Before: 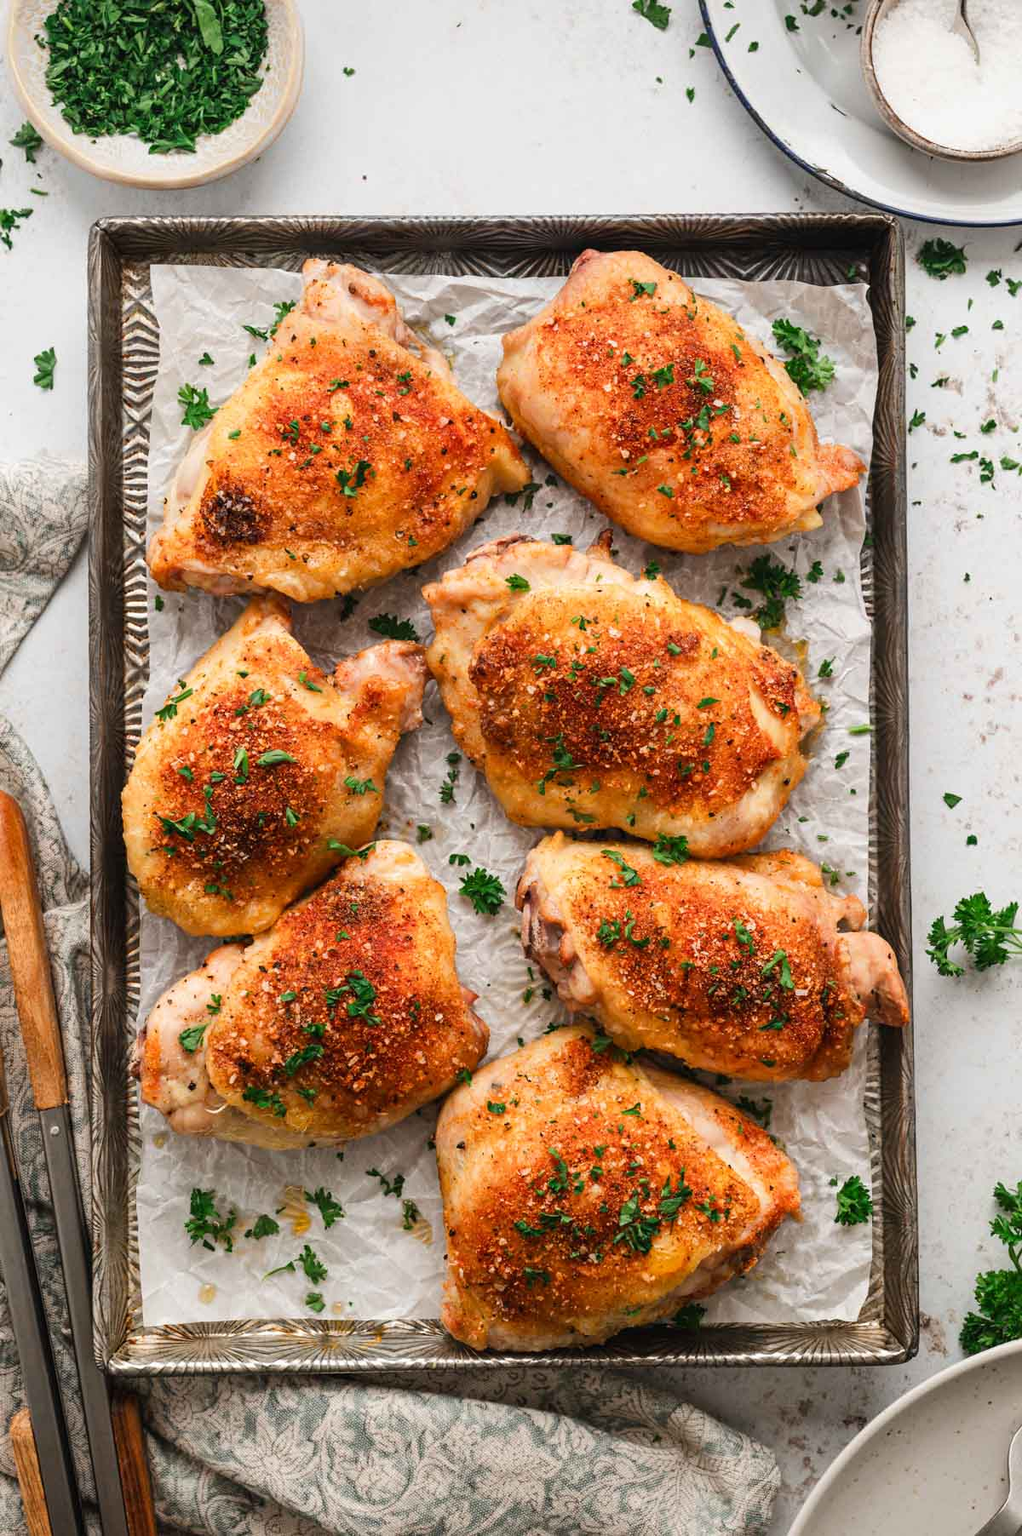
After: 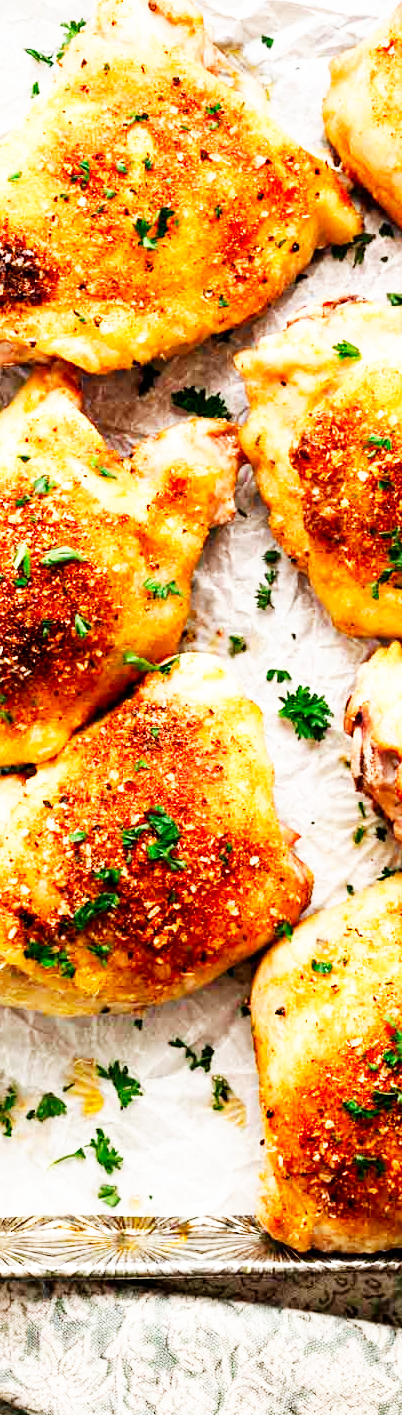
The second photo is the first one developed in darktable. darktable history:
crop and rotate: left 21.77%, top 18.528%, right 44.676%, bottom 2.997%
base curve: curves: ch0 [(0, 0) (0.007, 0.004) (0.027, 0.03) (0.046, 0.07) (0.207, 0.54) (0.442, 0.872) (0.673, 0.972) (1, 1)], preserve colors none
exposure: black level correction 0.007, exposure 0.159 EV, compensate highlight preservation false
color balance rgb: global vibrance 6.81%, saturation formula JzAzBz (2021)
